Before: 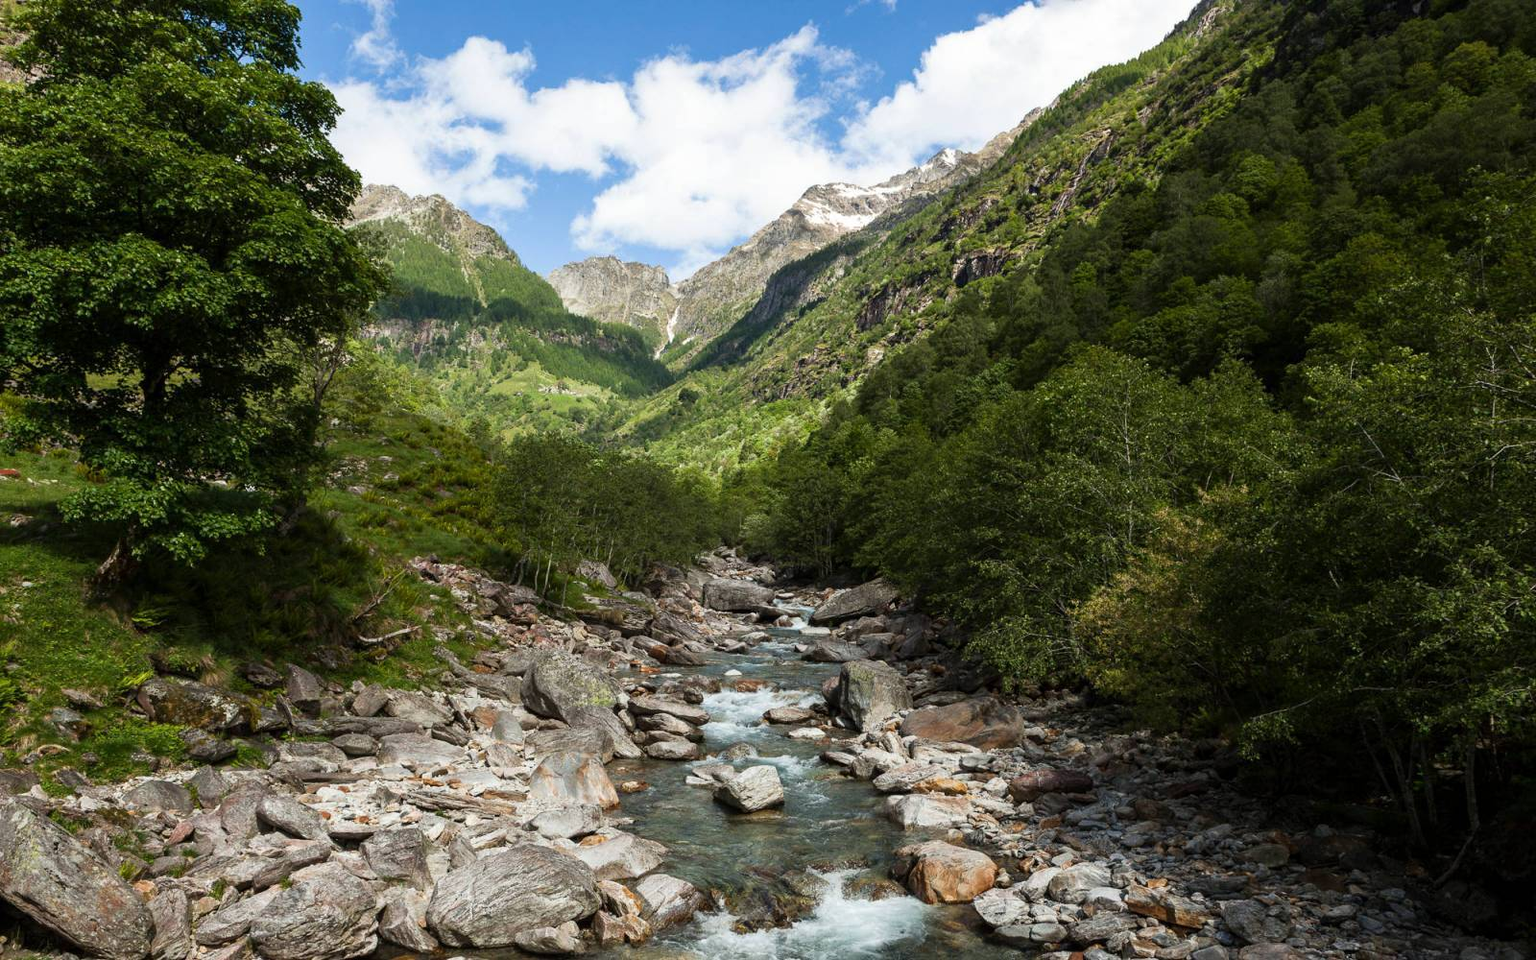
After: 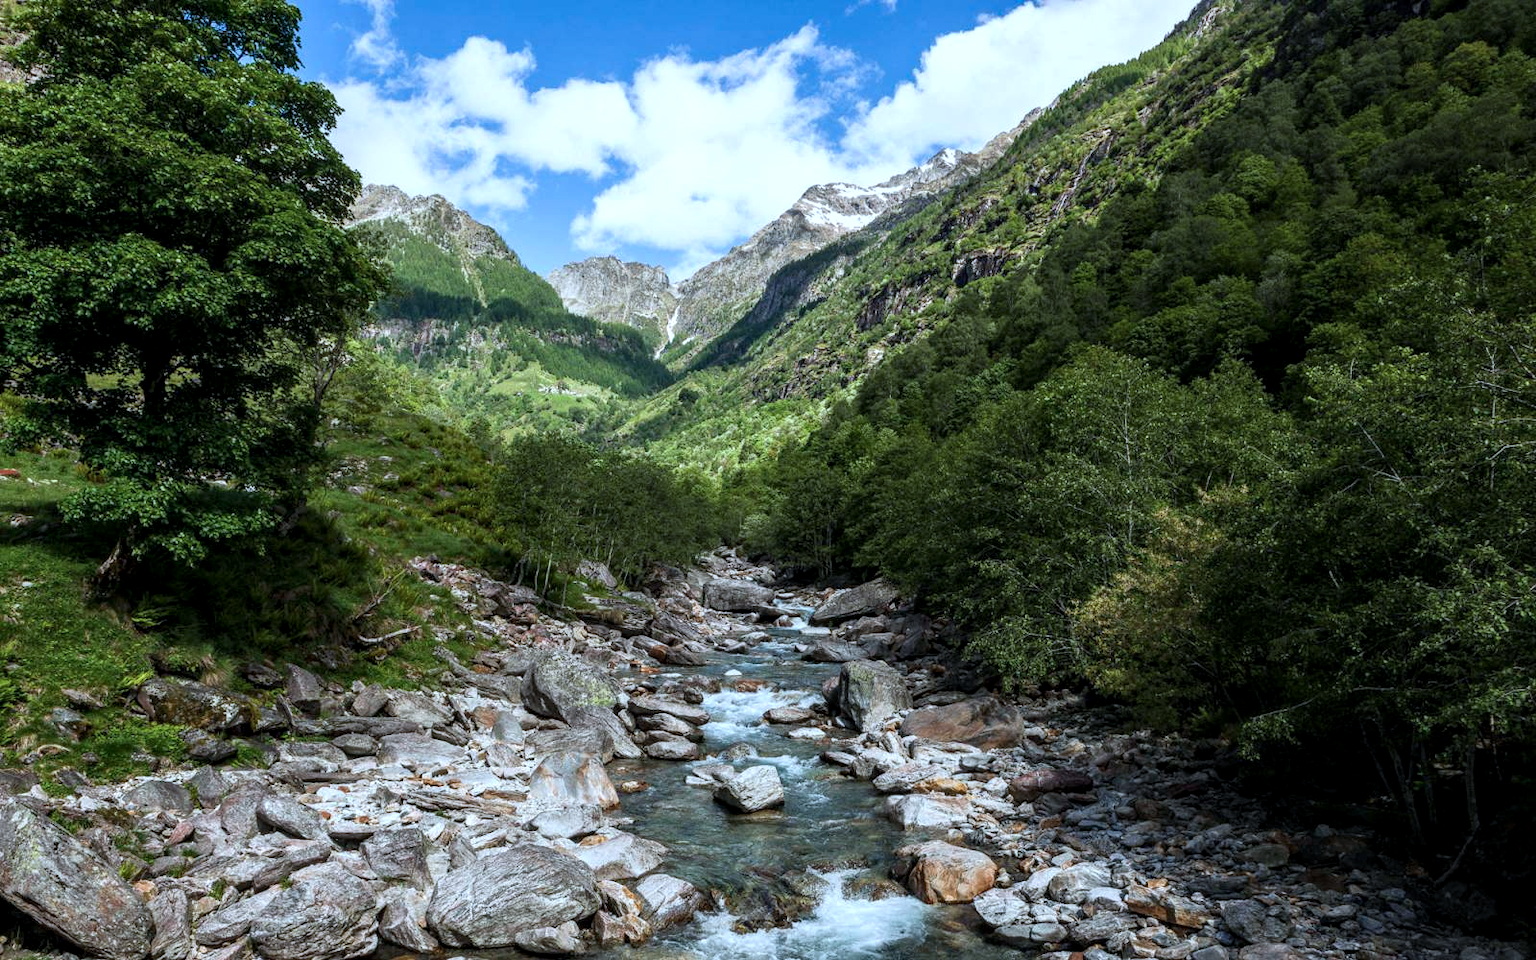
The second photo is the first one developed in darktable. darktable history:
color calibration: x 0.38, y 0.39, temperature 4086.04 K
local contrast: detail 130%
